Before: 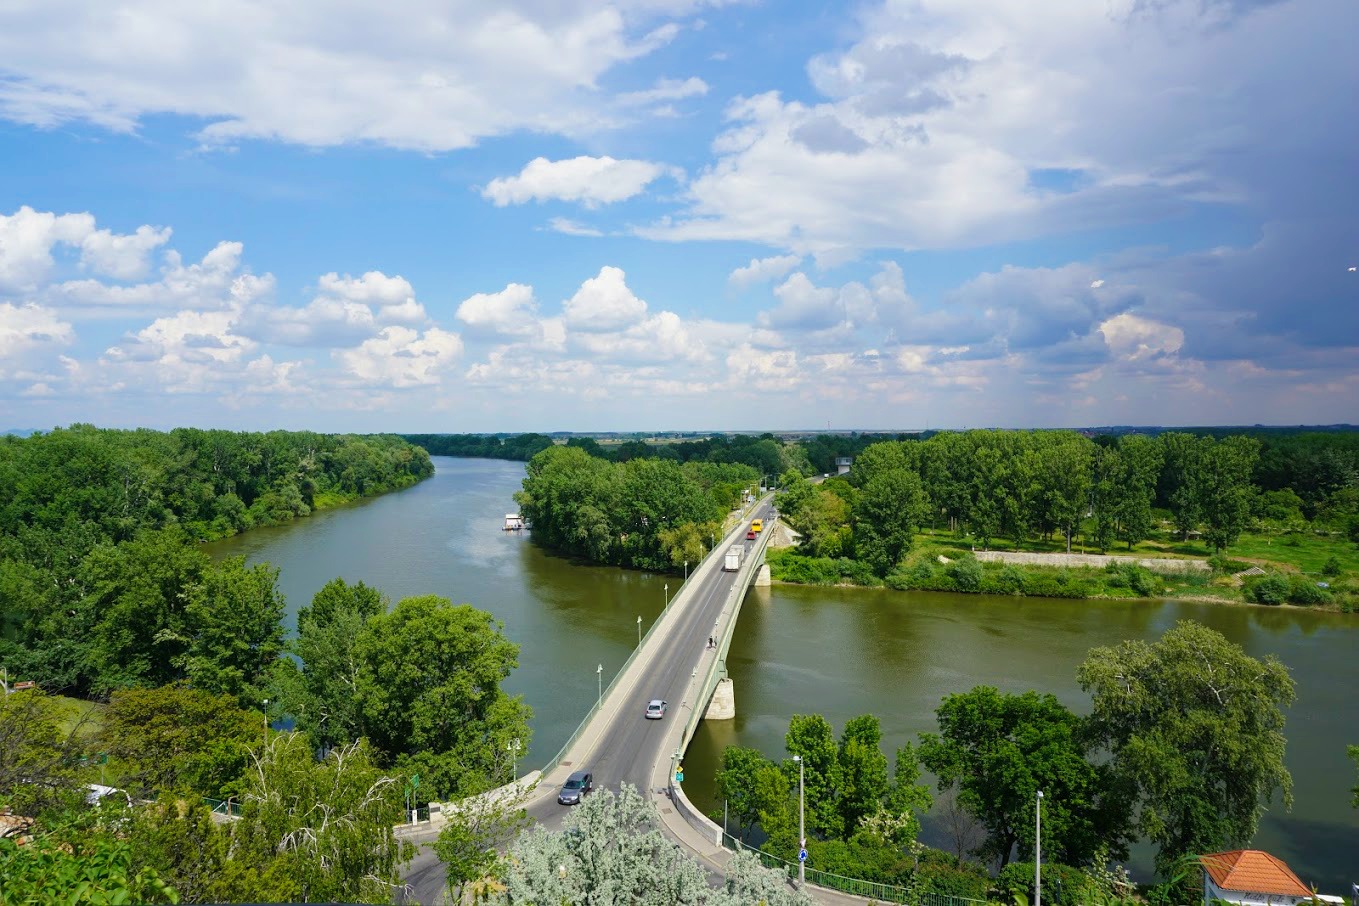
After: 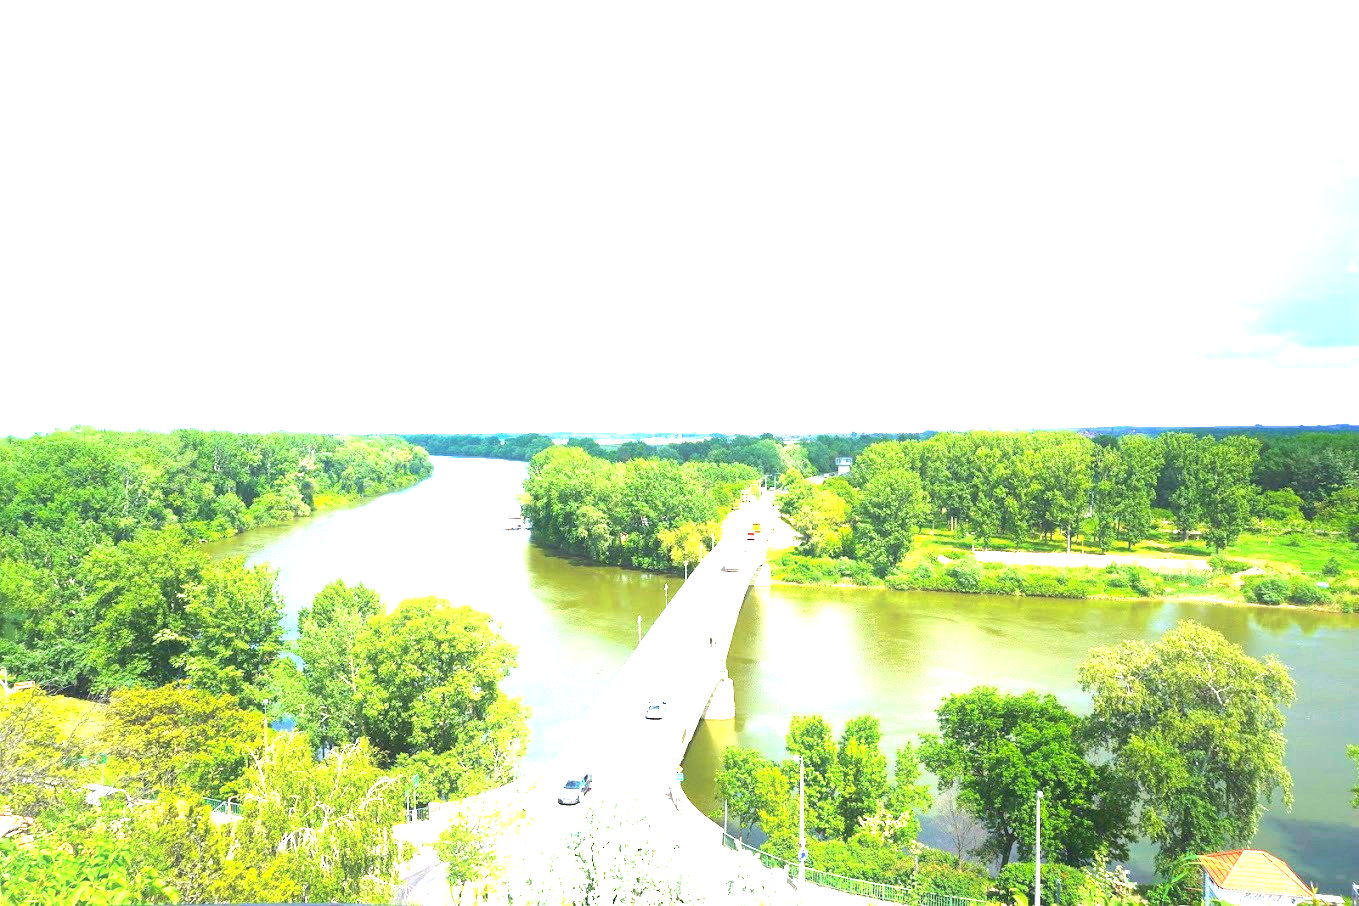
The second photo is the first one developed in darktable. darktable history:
contrast brightness saturation: saturation -0.049
contrast equalizer: y [[0.545, 0.572, 0.59, 0.59, 0.571, 0.545], [0.5 ×6], [0.5 ×6], [0 ×6], [0 ×6]], mix -0.992
exposure: exposure 2.956 EV, compensate highlight preservation false
